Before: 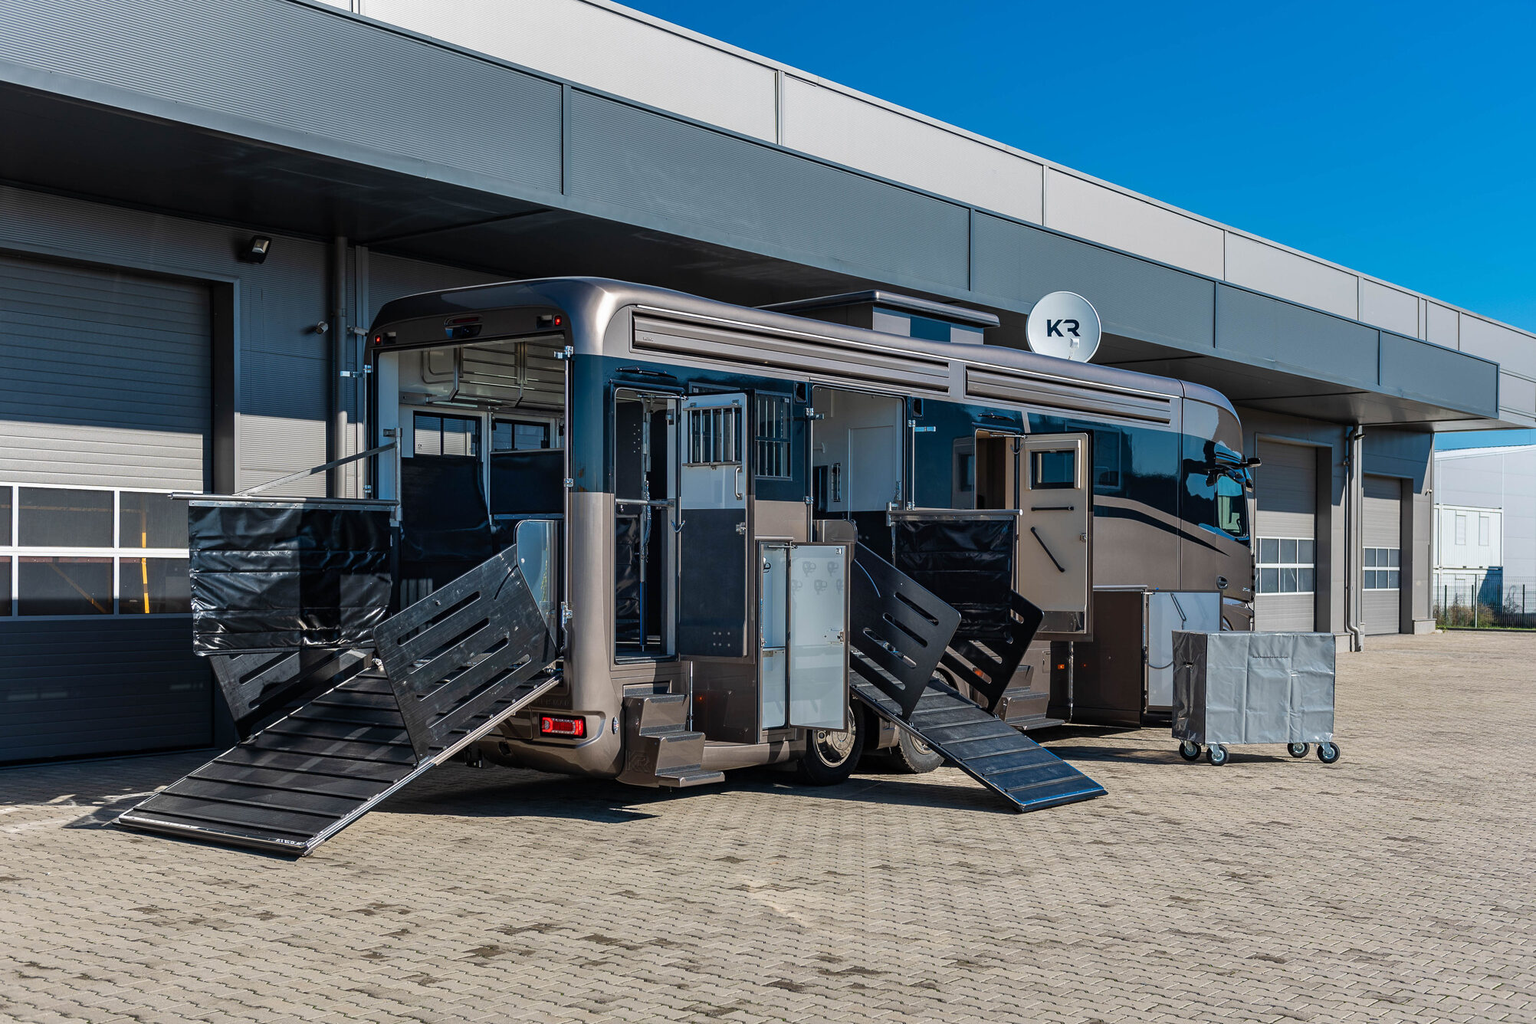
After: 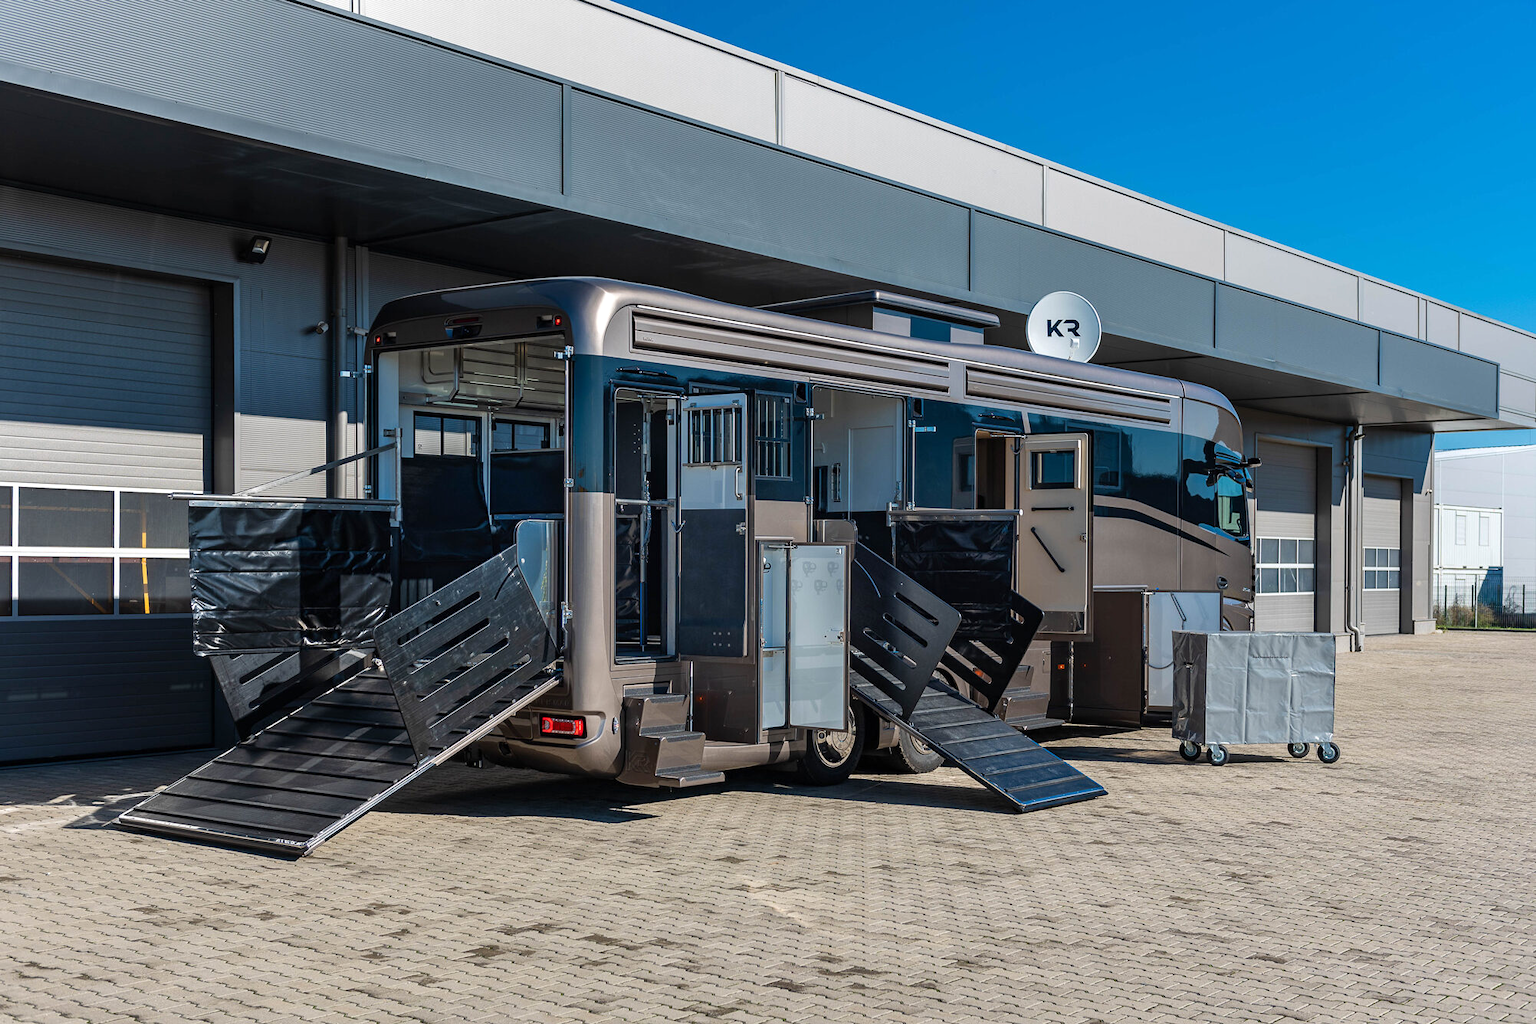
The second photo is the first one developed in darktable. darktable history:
exposure: exposure 0.125 EV, compensate exposure bias true, compensate highlight preservation false
